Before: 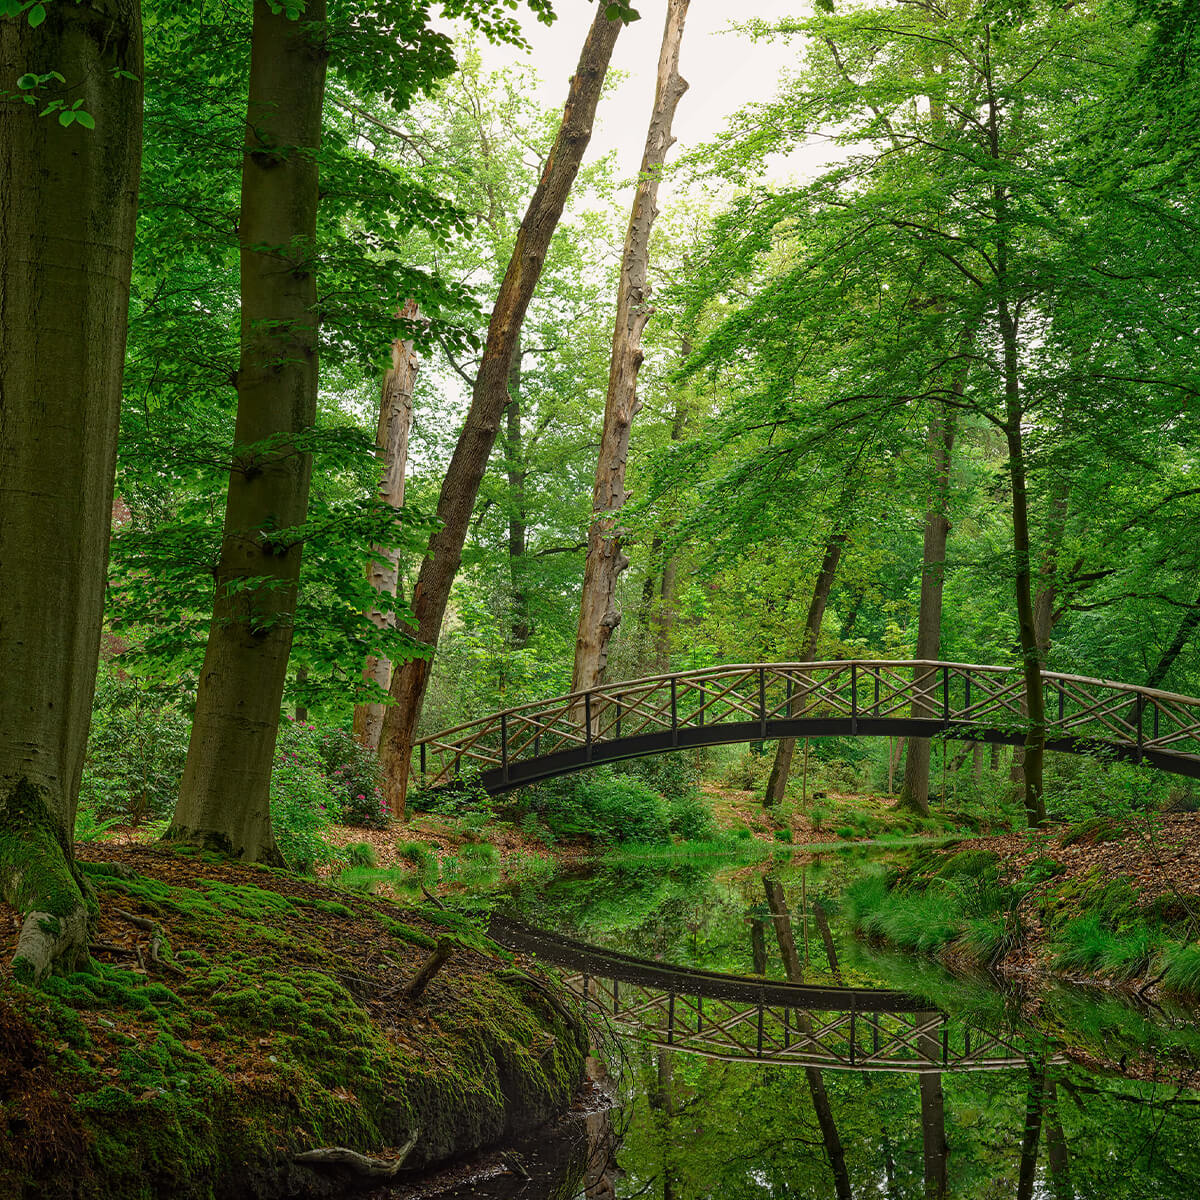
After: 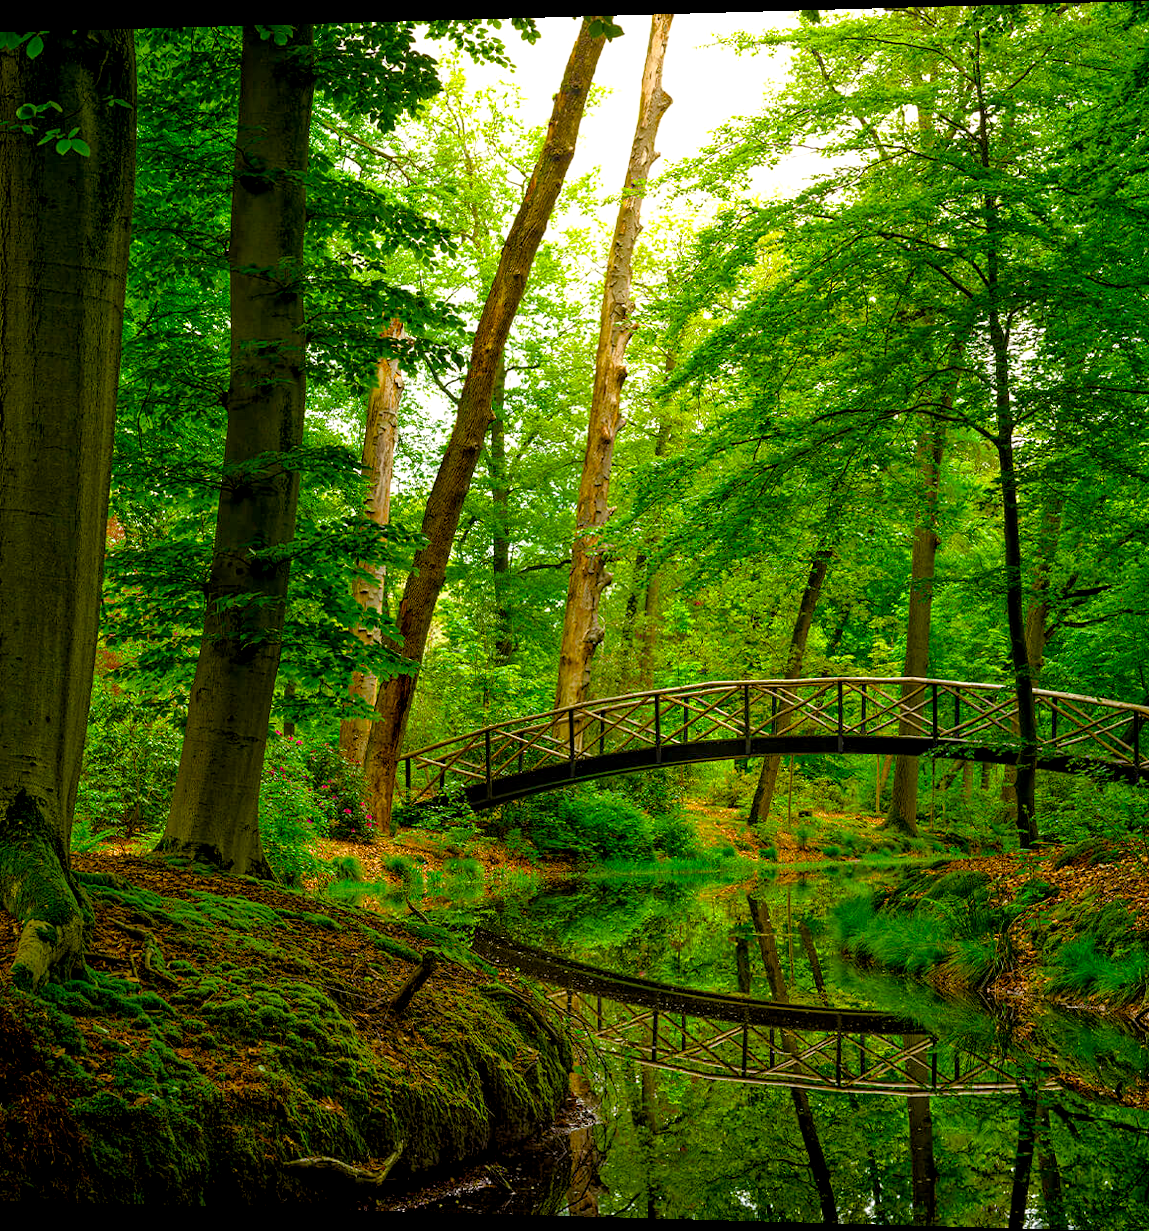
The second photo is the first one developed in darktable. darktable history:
crop: right 4.126%, bottom 0.031%
rotate and perspective: lens shift (horizontal) -0.055, automatic cropping off
color balance rgb: linear chroma grading › shadows 10%, linear chroma grading › highlights 10%, linear chroma grading › global chroma 15%, linear chroma grading › mid-tones 15%, perceptual saturation grading › global saturation 40%, perceptual saturation grading › highlights -25%, perceptual saturation grading › mid-tones 35%, perceptual saturation grading › shadows 35%, perceptual brilliance grading › global brilliance 11.29%, global vibrance 11.29%
color correction: highlights b* 3
exposure: black level correction 0.01, exposure 0.011 EV, compensate highlight preservation false
